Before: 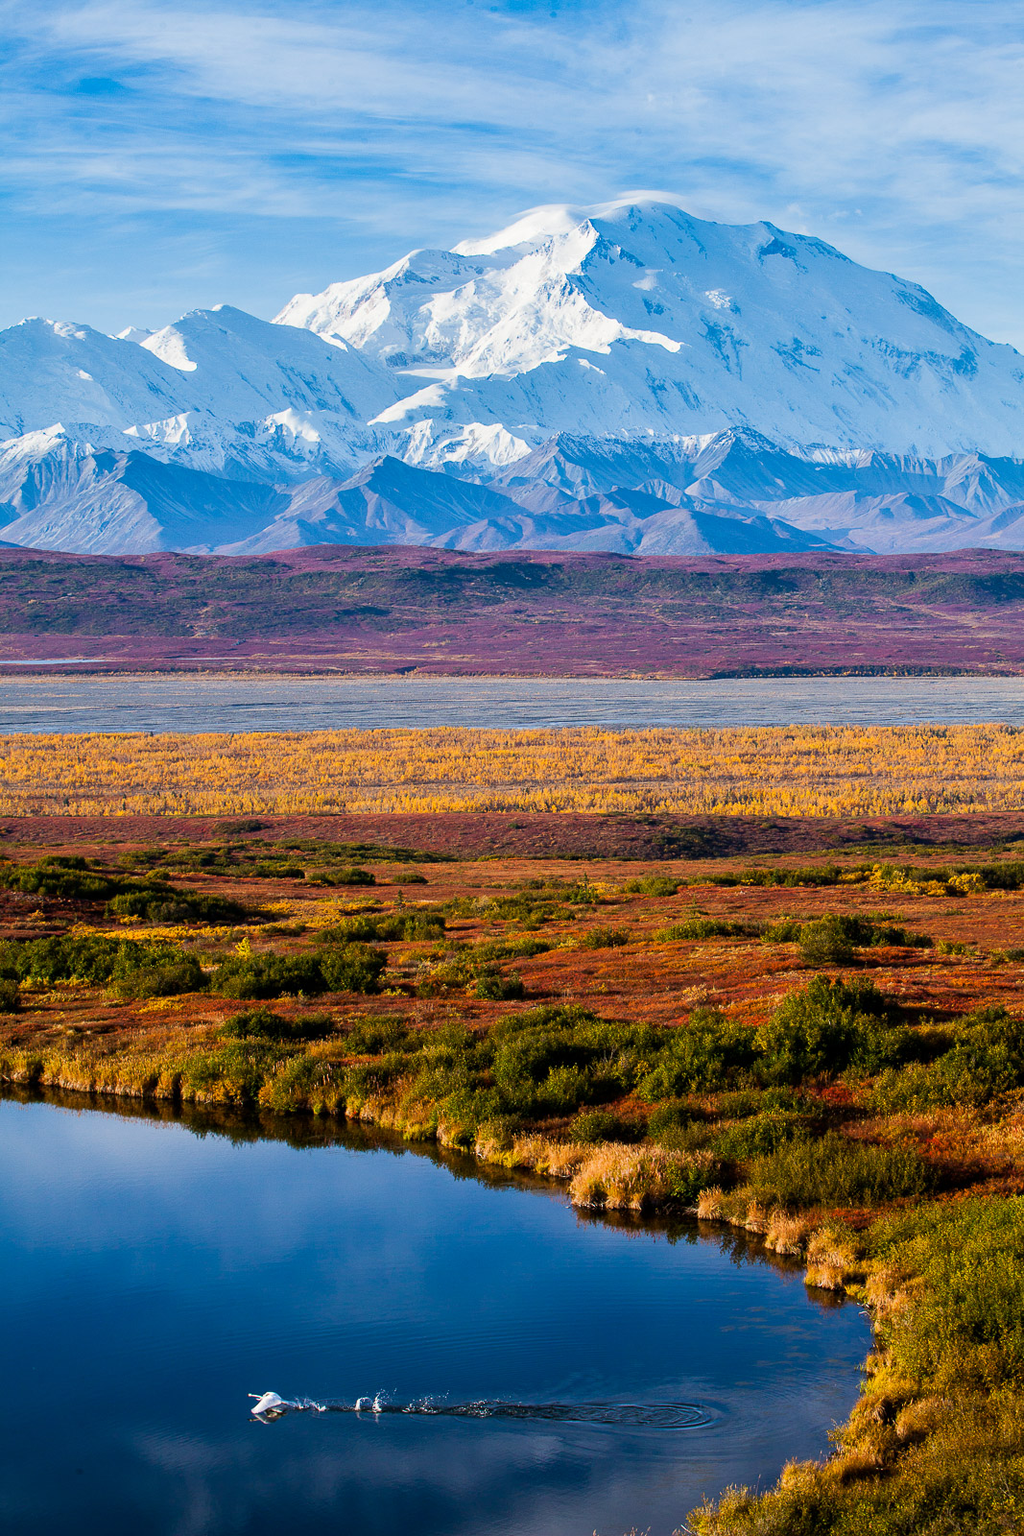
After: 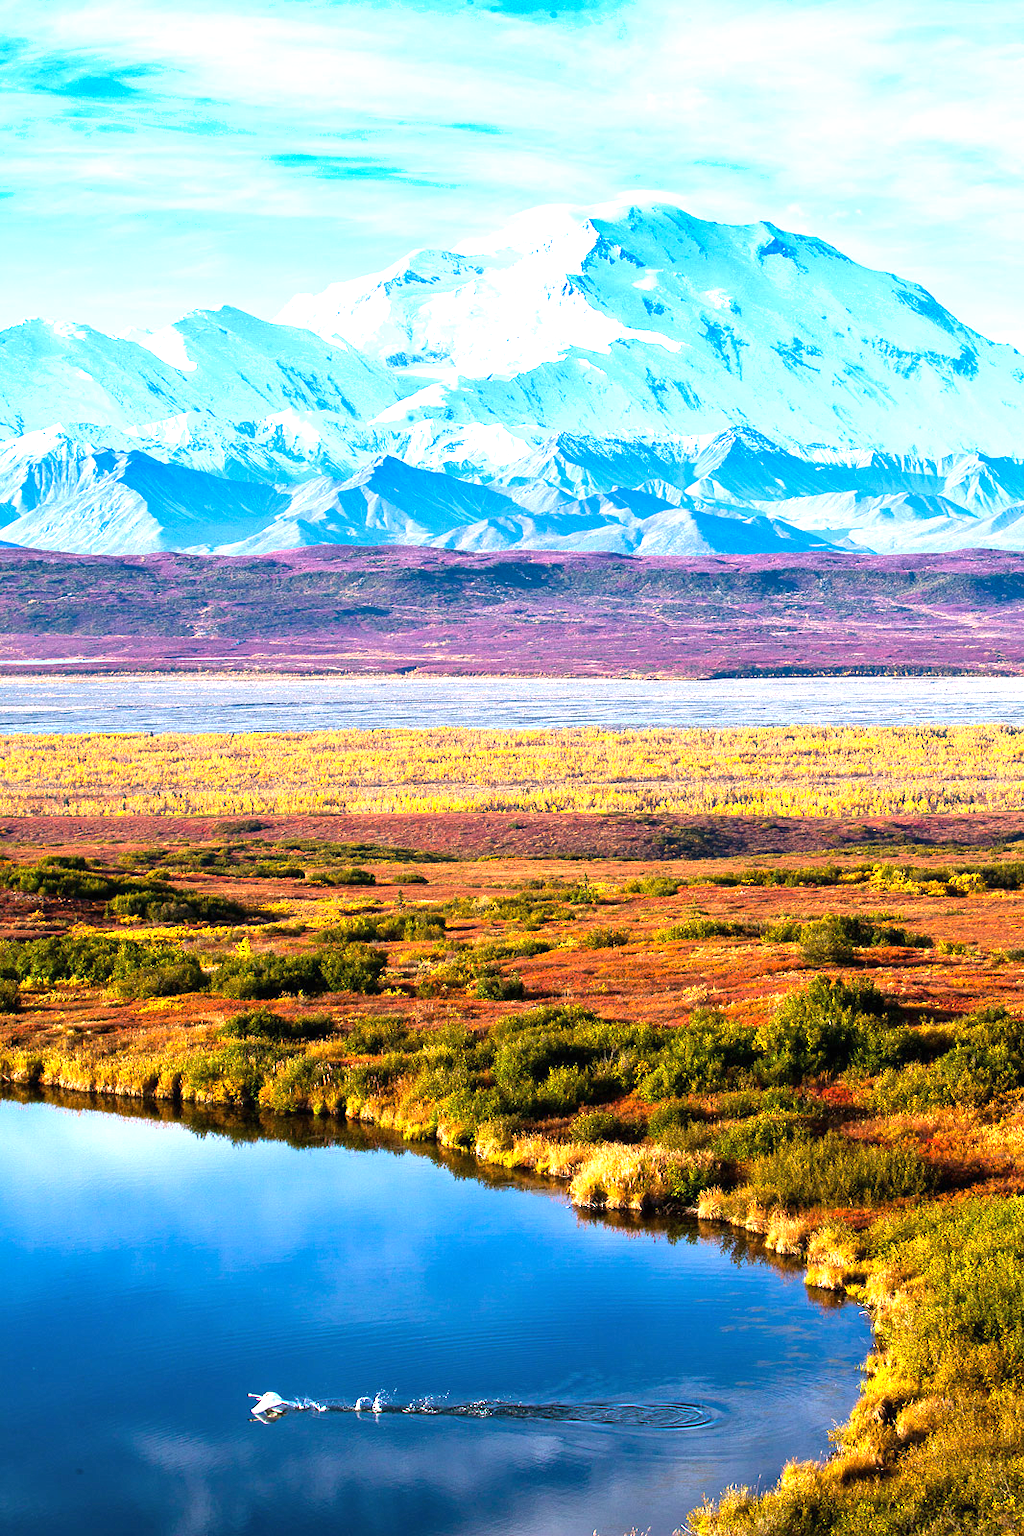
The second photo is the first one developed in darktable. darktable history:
exposure: black level correction 0, exposure 1.45 EV, compensate exposure bias true, compensate highlight preservation false
shadows and highlights: shadows 32, highlights -32, soften with gaussian
